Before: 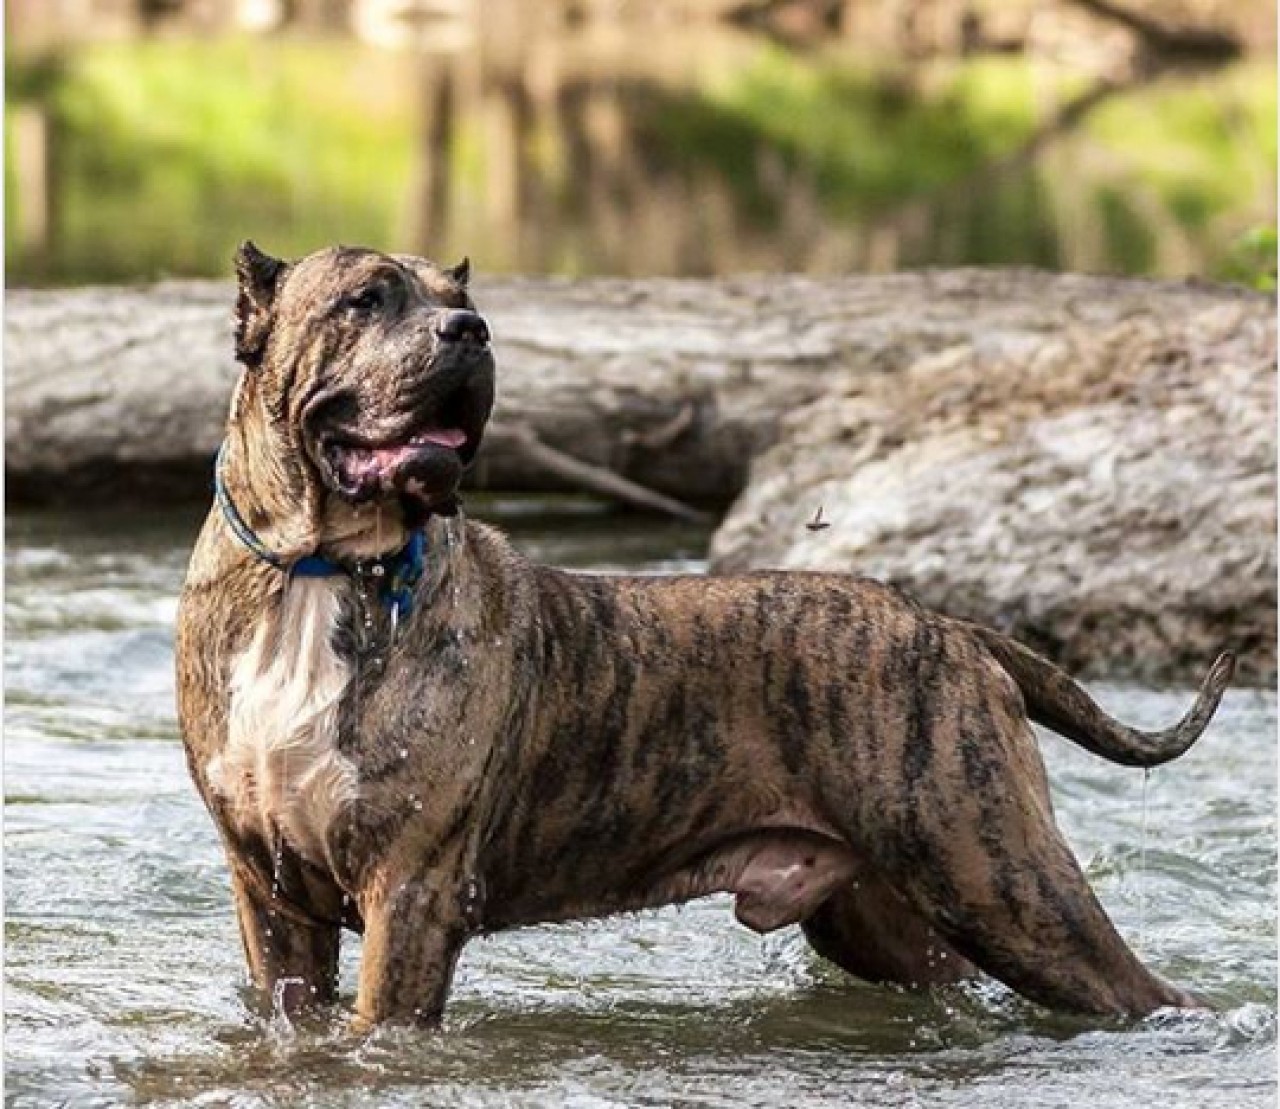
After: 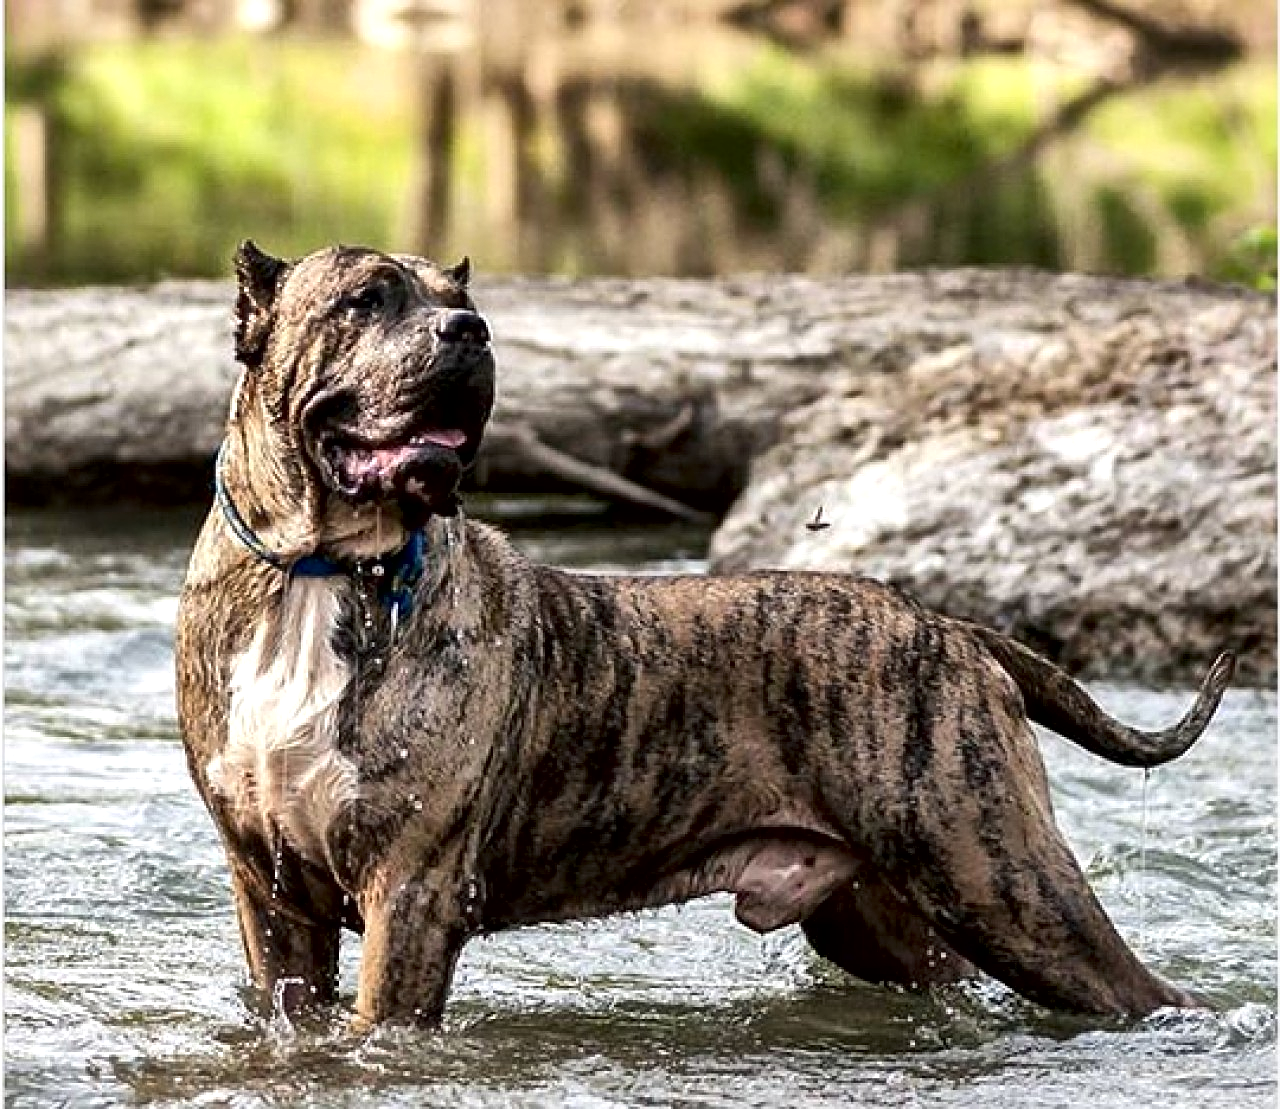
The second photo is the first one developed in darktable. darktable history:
sharpen: on, module defaults
rotate and perspective: automatic cropping original format, crop left 0, crop top 0
local contrast: mode bilateral grid, contrast 70, coarseness 75, detail 180%, midtone range 0.2
exposure: compensate highlight preservation false
